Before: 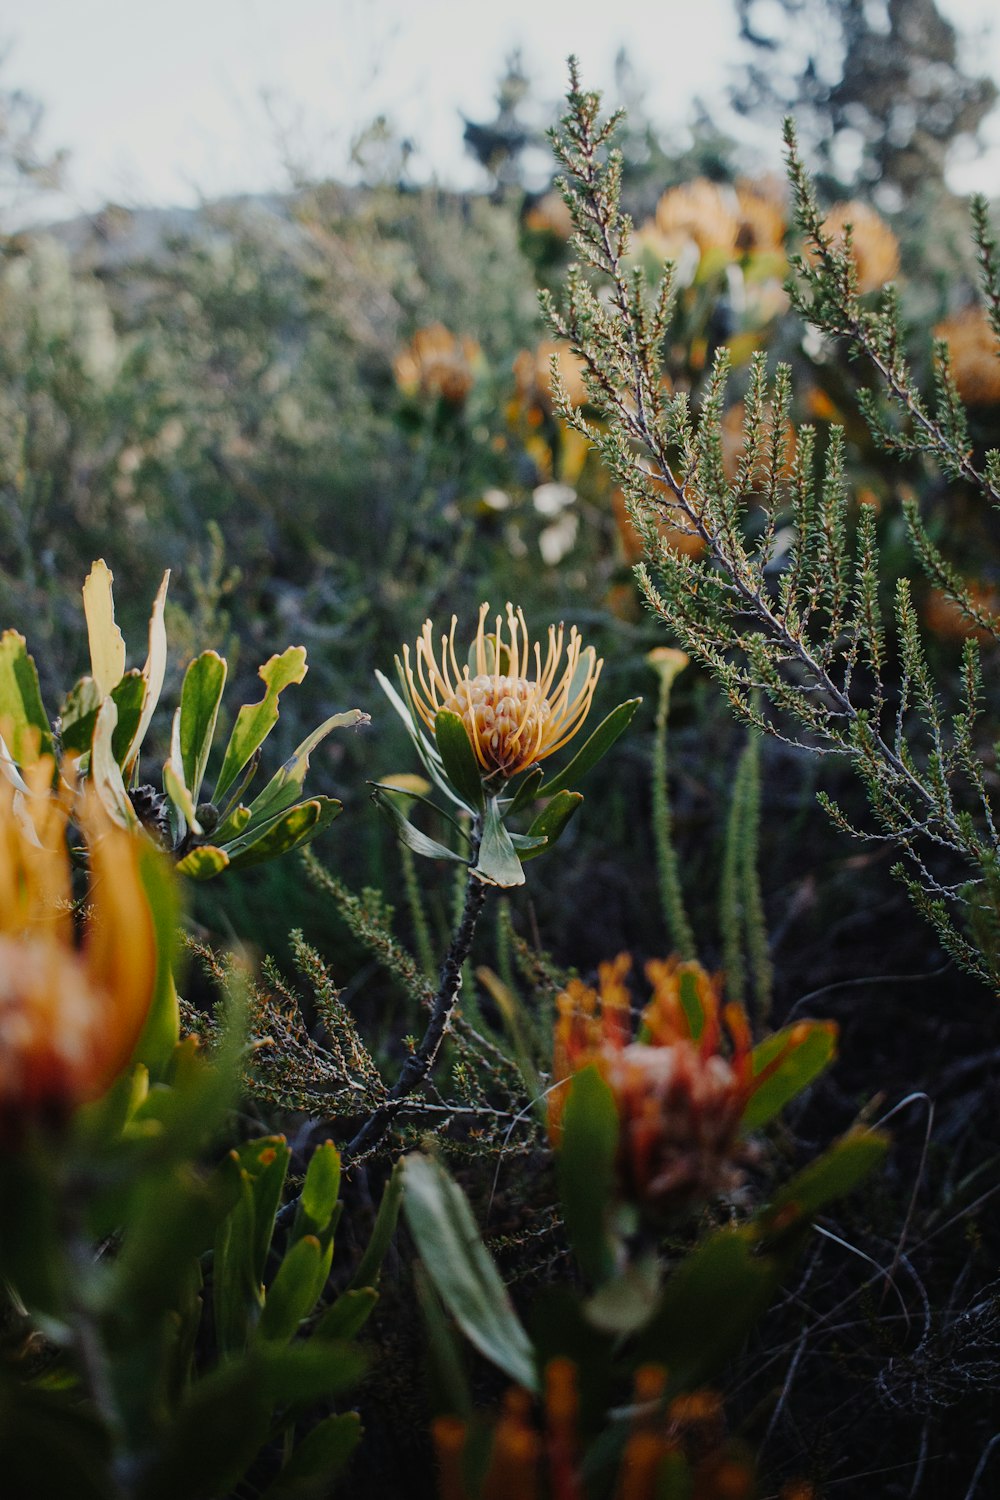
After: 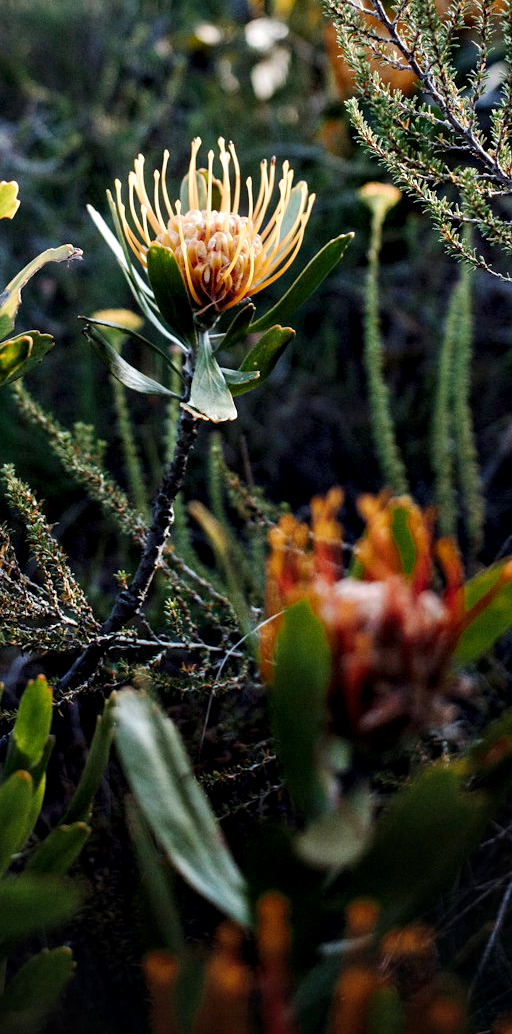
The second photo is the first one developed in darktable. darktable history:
crop and rotate: left 28.893%, top 31.008%, right 19.826%
contrast equalizer: y [[0.6 ×6], [0.55 ×6], [0 ×6], [0 ×6], [0 ×6]]
